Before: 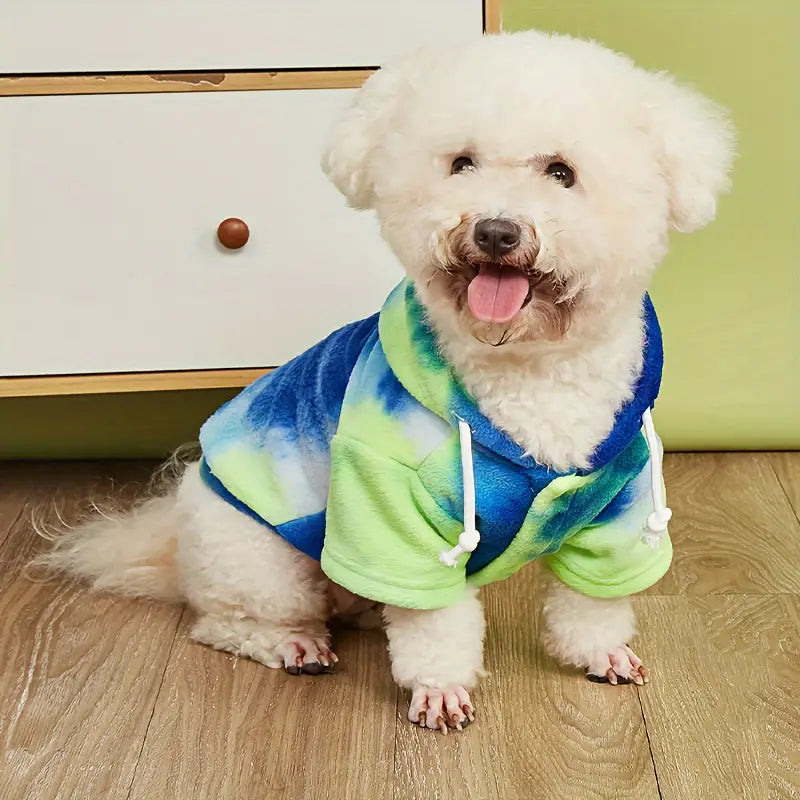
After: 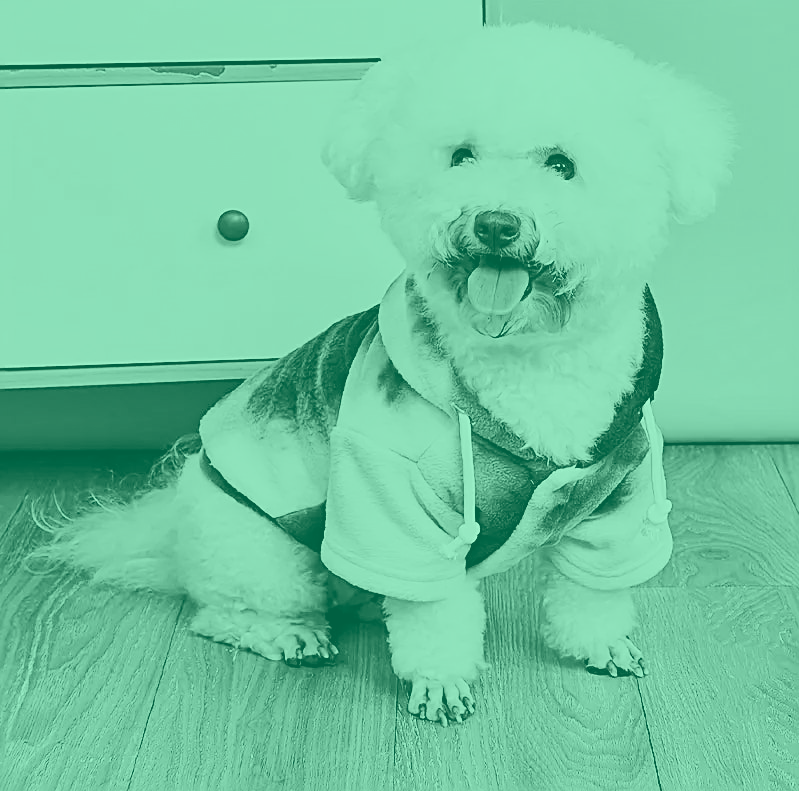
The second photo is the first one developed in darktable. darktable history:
colorize: hue 147.6°, saturation 65%, lightness 21.64%
sharpen: on, module defaults
haze removal: compatibility mode true, adaptive false
color balance rgb: global offset › luminance -0.51%, perceptual saturation grading › global saturation 27.53%, perceptual saturation grading › highlights -25%, perceptual saturation grading › shadows 25%, perceptual brilliance grading › highlights 6.62%, perceptual brilliance grading › mid-tones 17.07%, perceptual brilliance grading › shadows -5.23%
contrast brightness saturation: contrast 0.23, brightness 0.1, saturation 0.29
crop: top 1.049%, right 0.001%
